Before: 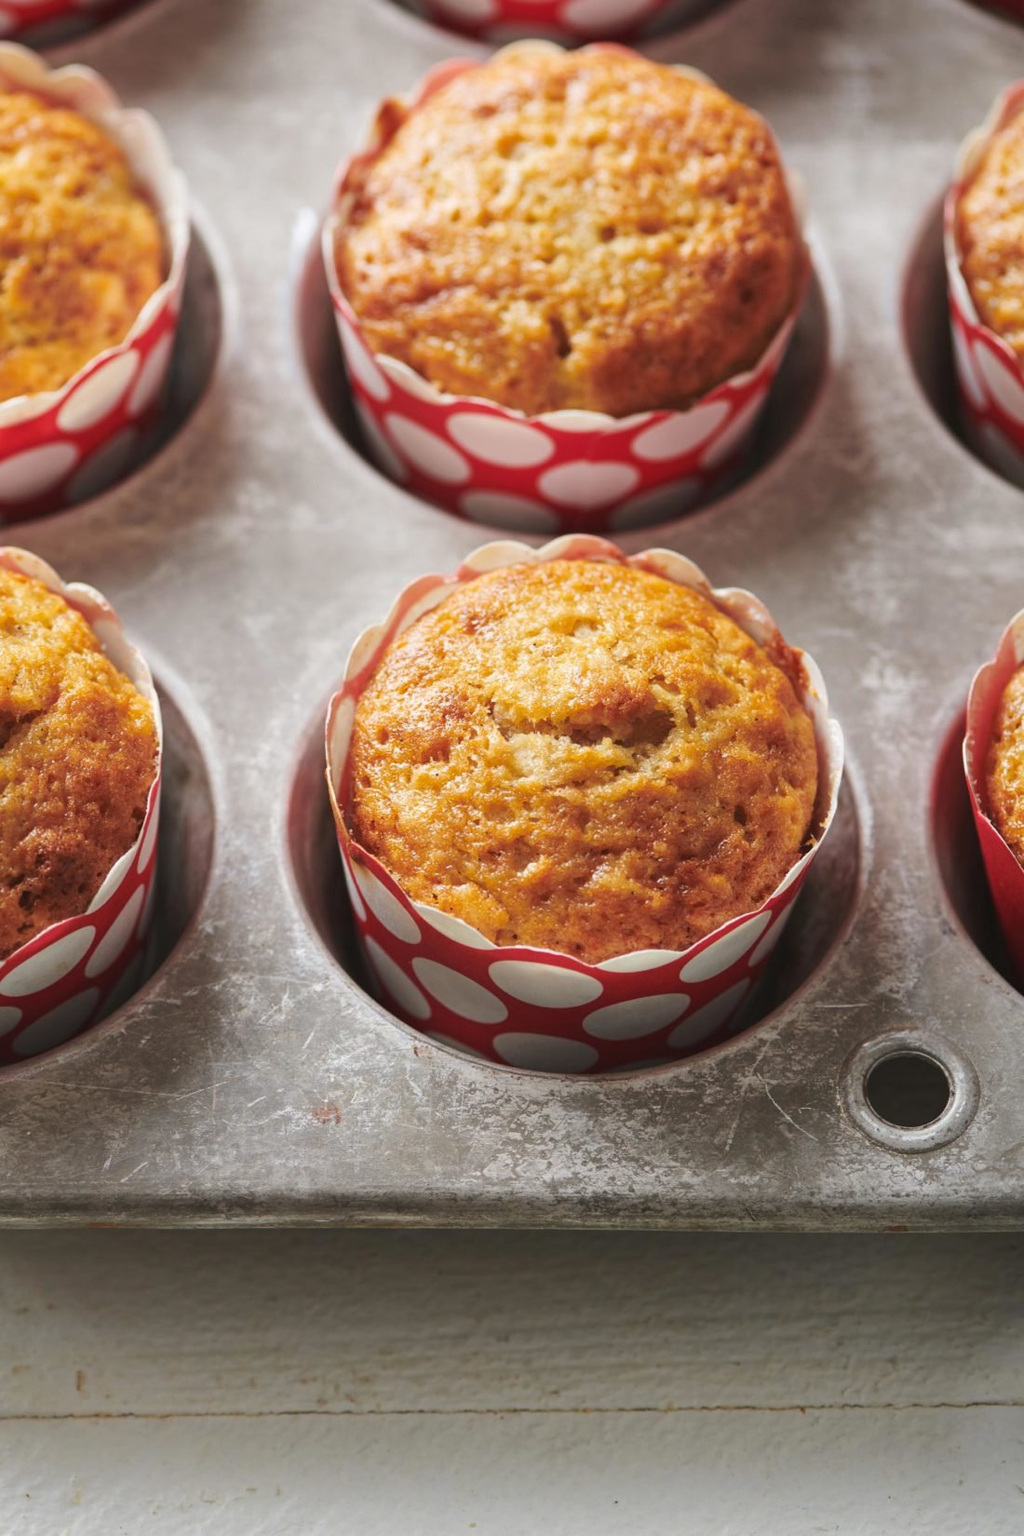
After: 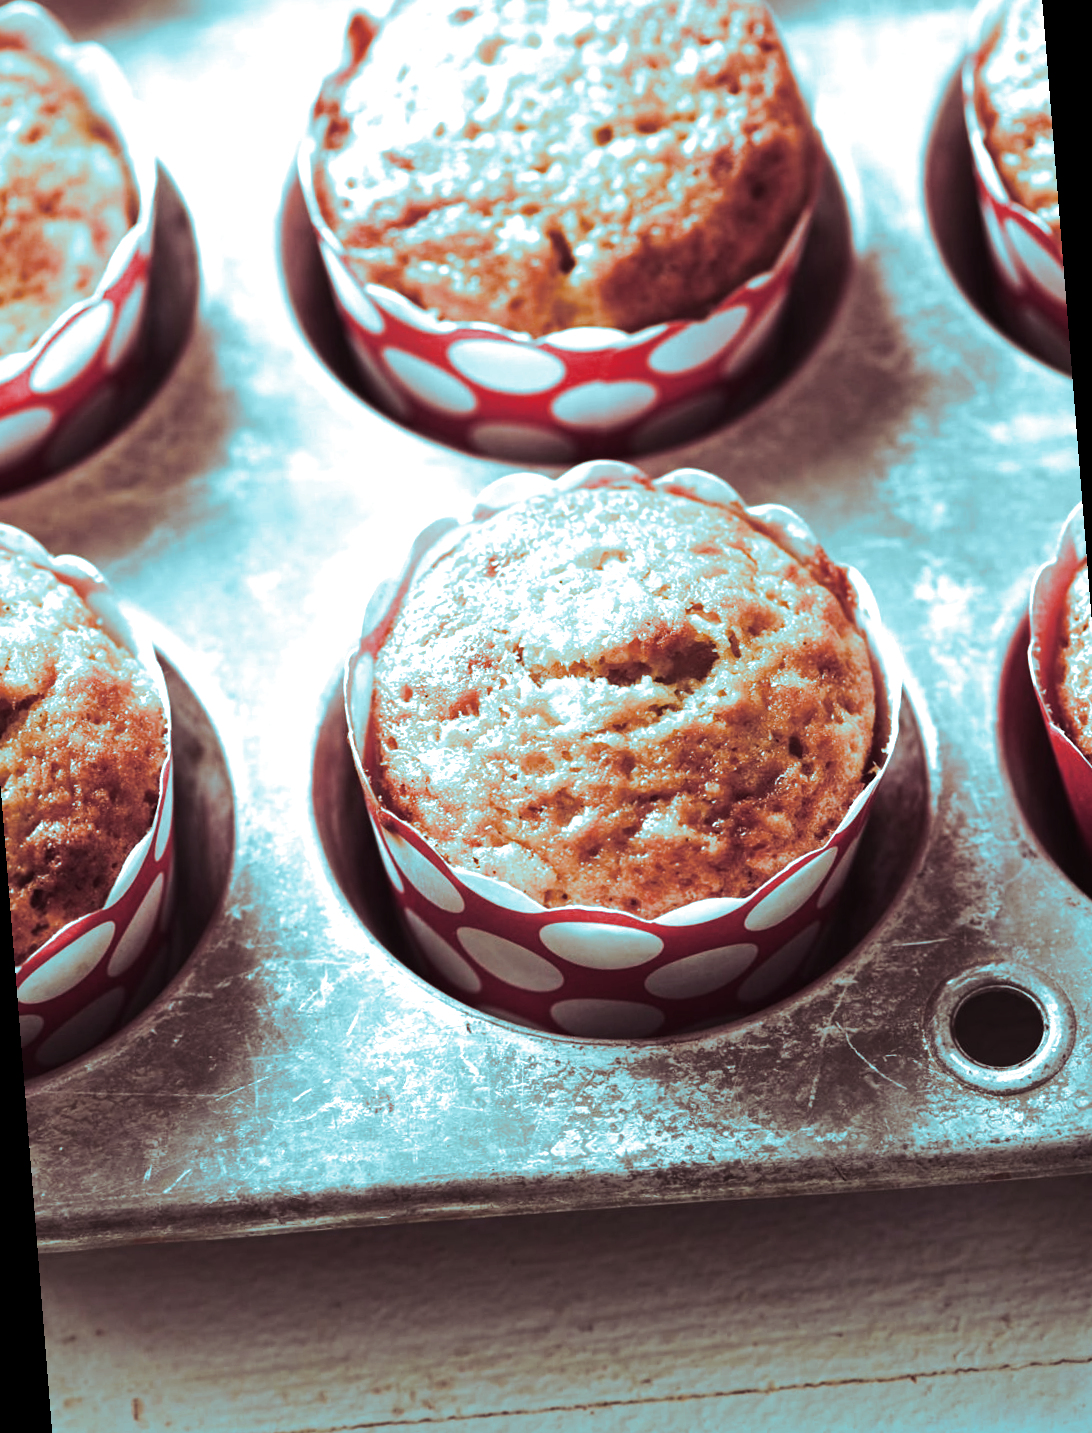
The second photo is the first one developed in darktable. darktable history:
split-toning: shadows › hue 327.6°, highlights › hue 198°, highlights › saturation 0.55, balance -21.25, compress 0%
tone equalizer: -8 EV -1.08 EV, -7 EV -1.01 EV, -6 EV -0.867 EV, -5 EV -0.578 EV, -3 EV 0.578 EV, -2 EV 0.867 EV, -1 EV 1.01 EV, +0 EV 1.08 EV, edges refinement/feathering 500, mask exposure compensation -1.57 EV, preserve details no
rotate and perspective: rotation -4.57°, crop left 0.054, crop right 0.944, crop top 0.087, crop bottom 0.914
